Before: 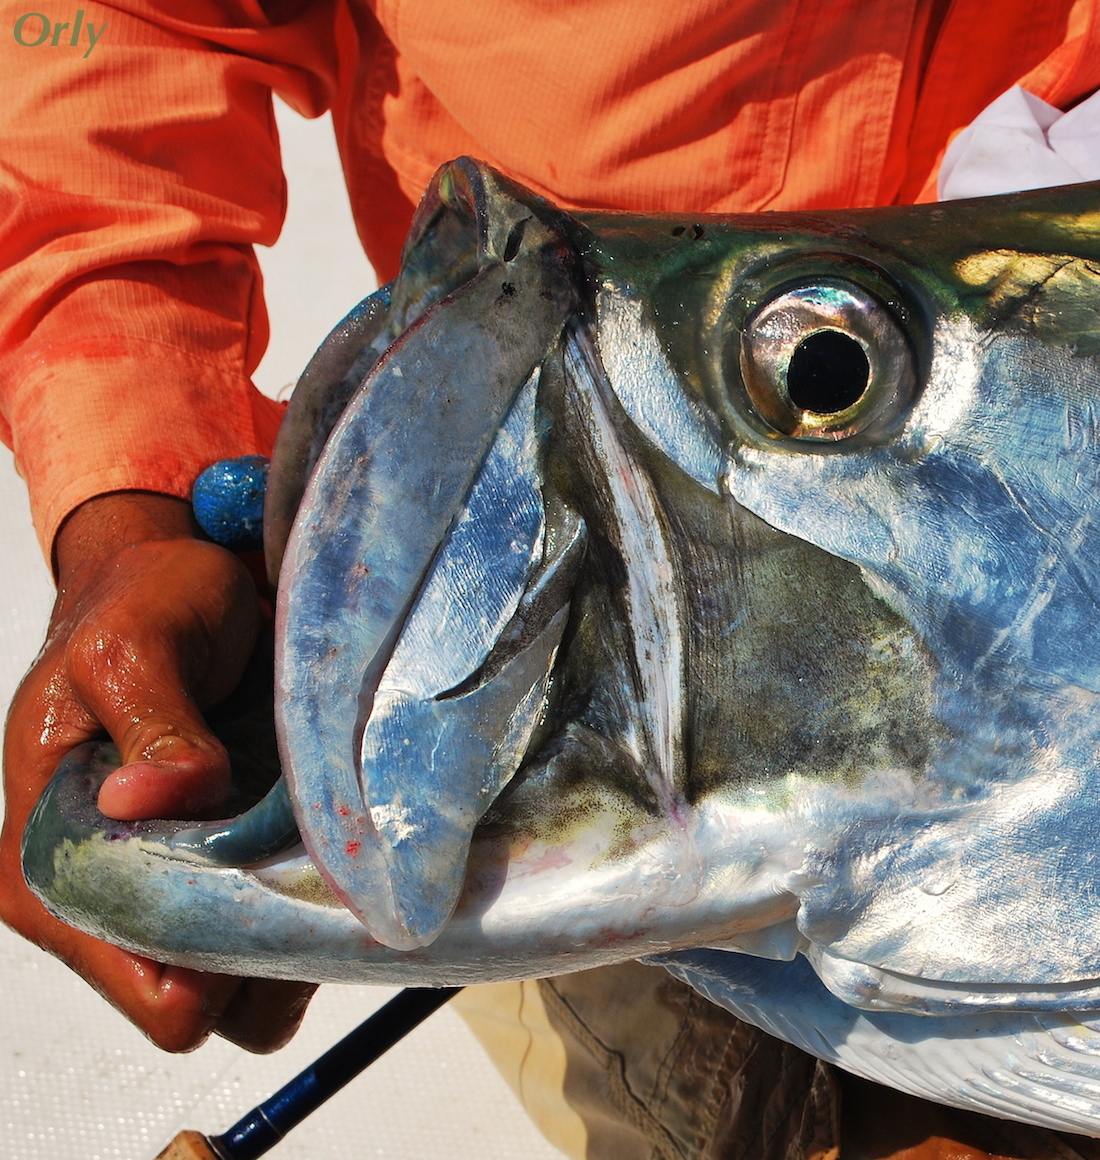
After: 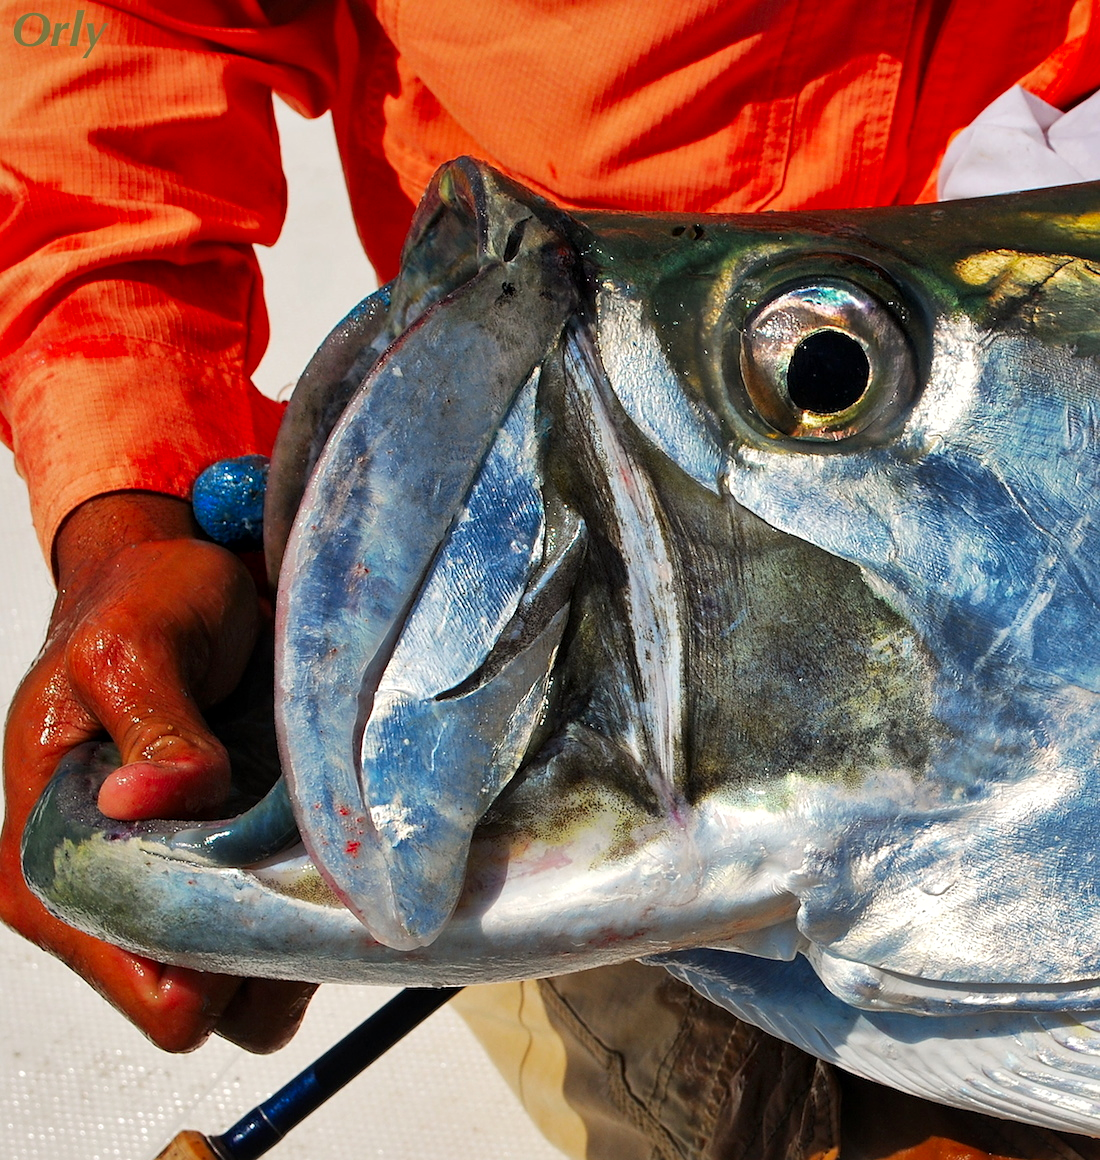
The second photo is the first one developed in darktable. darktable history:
sharpen: amount 0.2
local contrast: mode bilateral grid, contrast 20, coarseness 50, detail 132%, midtone range 0.2
vibrance: vibrance 100%
